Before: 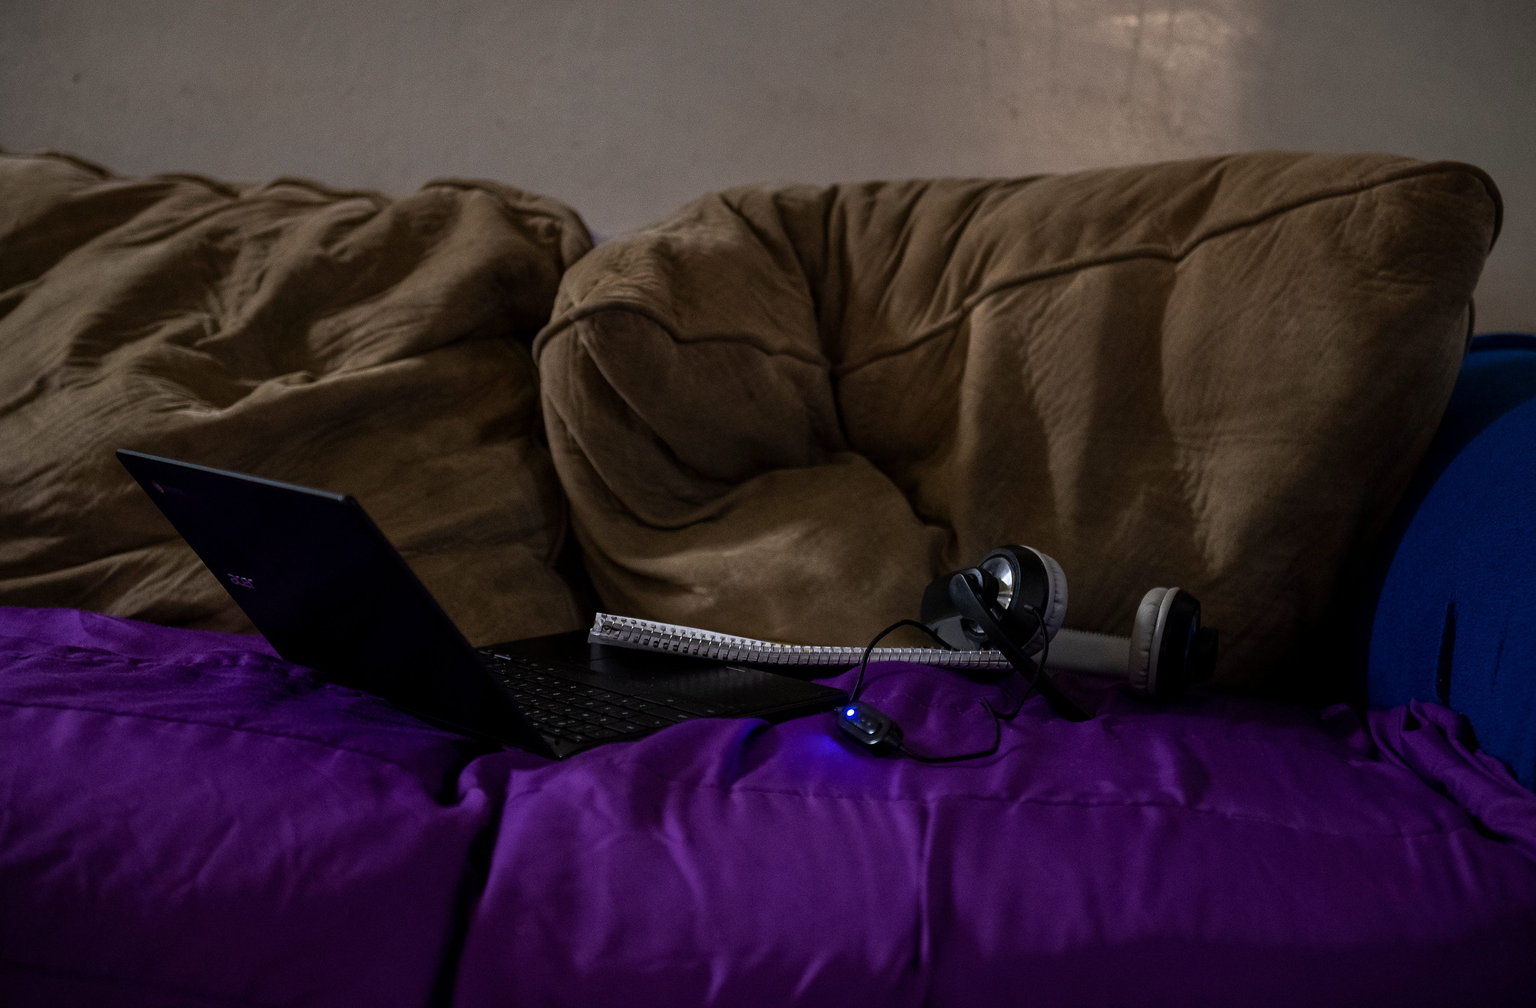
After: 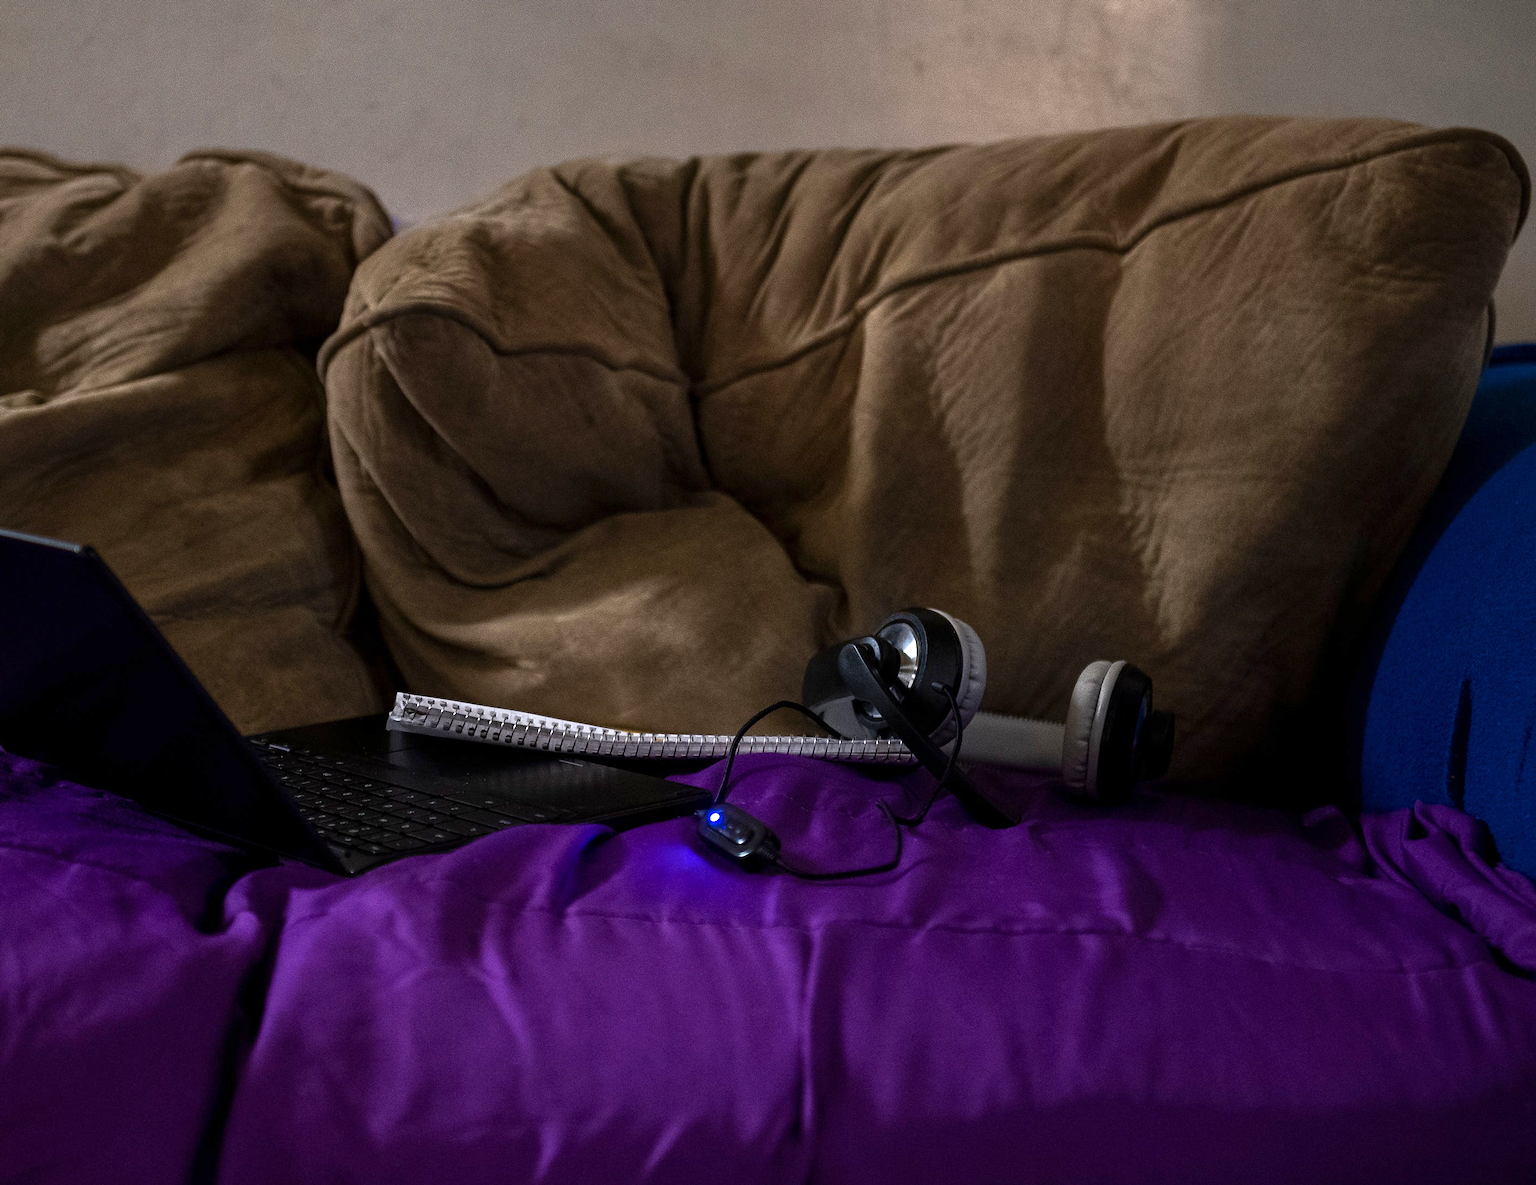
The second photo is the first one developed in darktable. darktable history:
crop and rotate: left 18.185%, top 5.885%, right 1.835%
exposure: exposure 0.664 EV, compensate highlight preservation false
contrast brightness saturation: contrast 0.046
